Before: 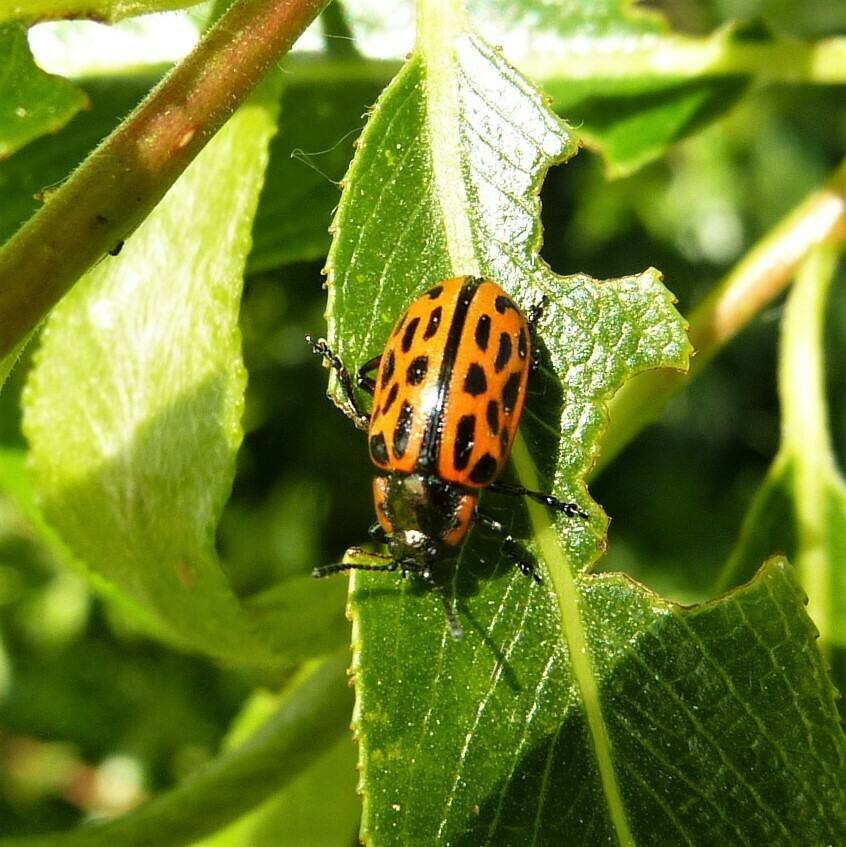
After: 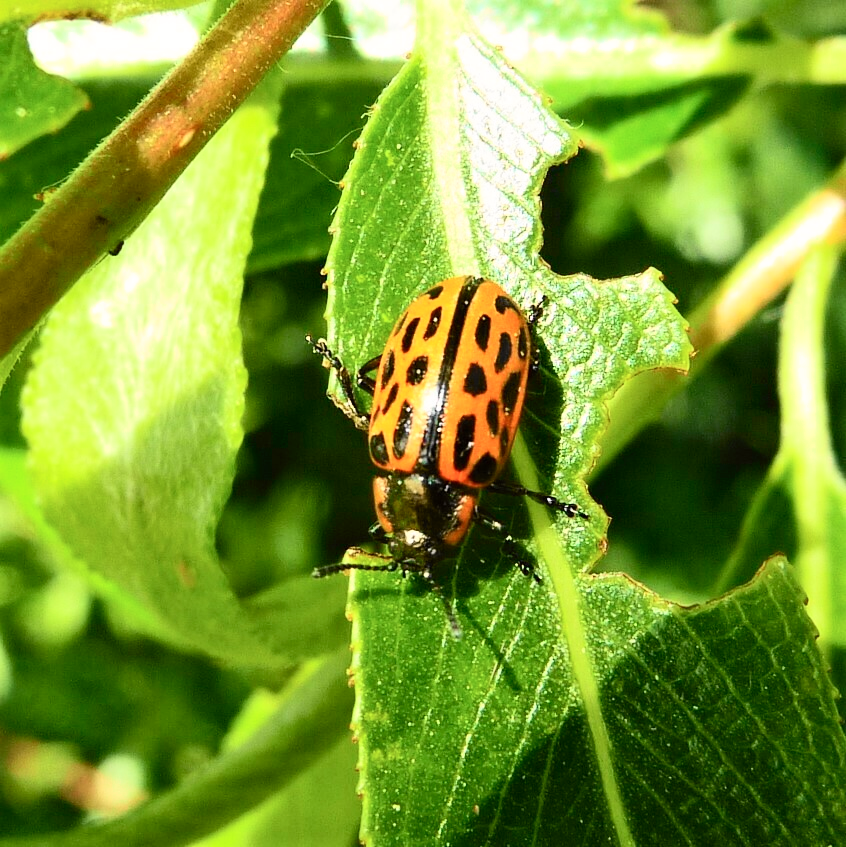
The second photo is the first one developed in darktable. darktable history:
tone curve: curves: ch0 [(0, 0) (0.055, 0.05) (0.258, 0.287) (0.434, 0.526) (0.517, 0.648) (0.745, 0.874) (1, 1)]; ch1 [(0, 0) (0.346, 0.307) (0.418, 0.383) (0.46, 0.439) (0.482, 0.493) (0.502, 0.503) (0.517, 0.514) (0.55, 0.561) (0.588, 0.603) (0.646, 0.688) (1, 1)]; ch2 [(0, 0) (0.346, 0.34) (0.431, 0.45) (0.485, 0.499) (0.5, 0.503) (0.527, 0.525) (0.545, 0.562) (0.679, 0.706) (1, 1)], color space Lab, independent channels, preserve colors none
